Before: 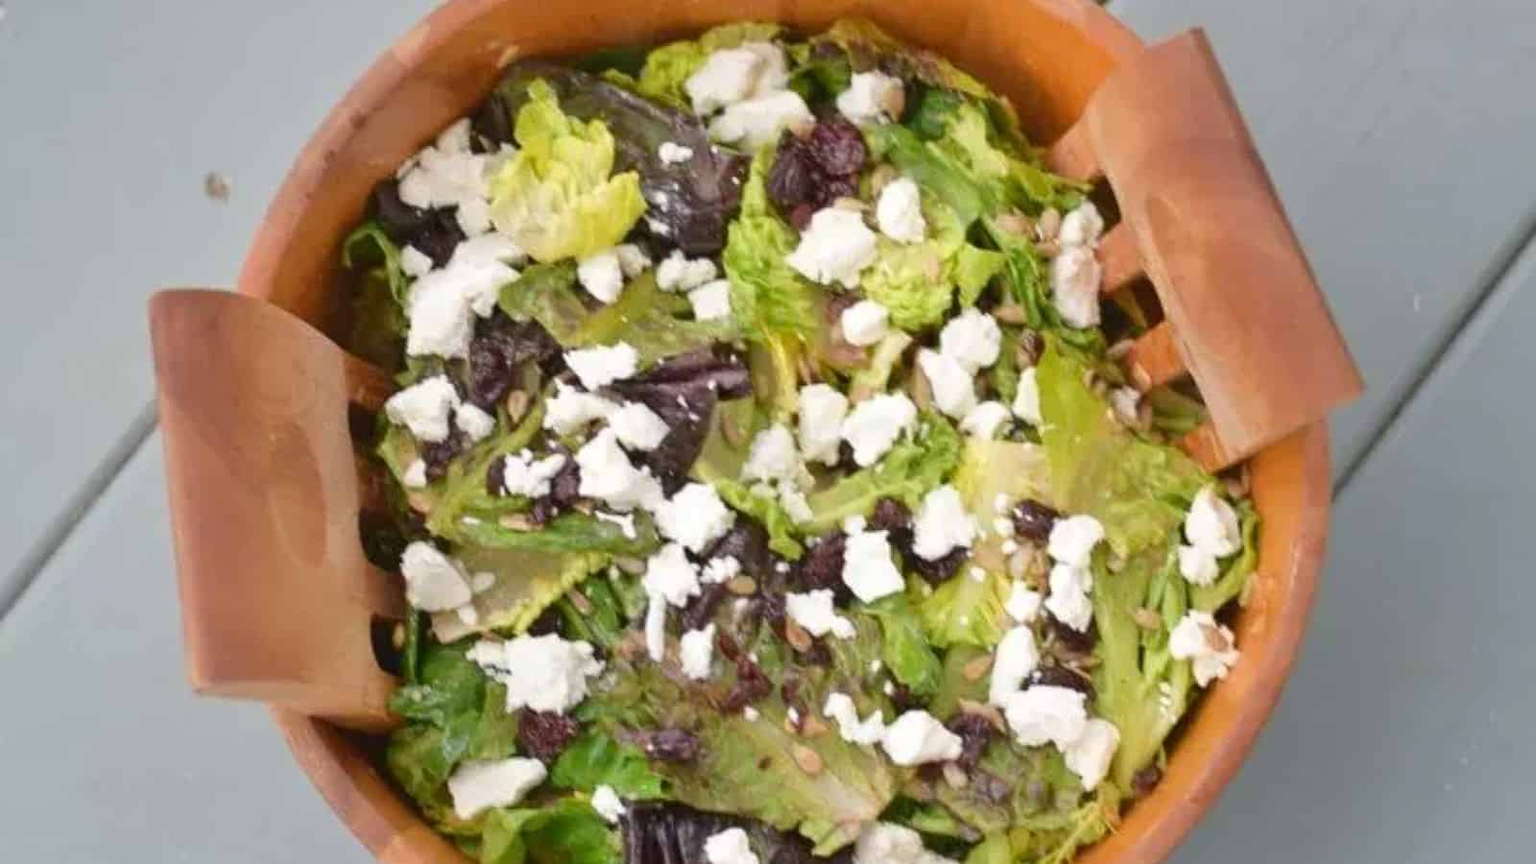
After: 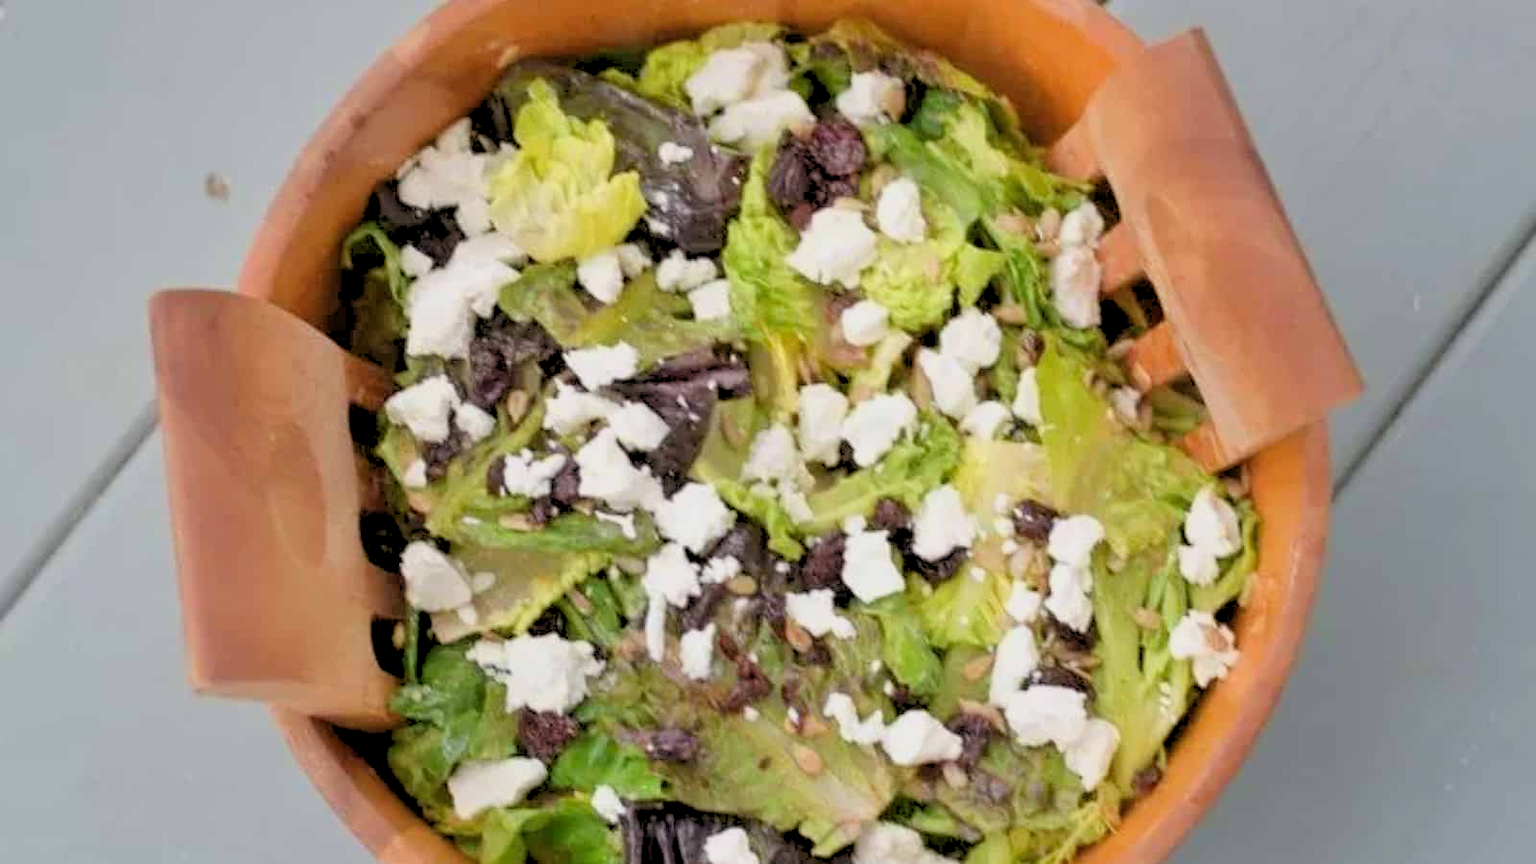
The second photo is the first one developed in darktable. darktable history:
color balance rgb: shadows lift › luminance -10%, highlights gain › luminance 10%, saturation formula JzAzBz (2021)
rgb levels: preserve colors sum RGB, levels [[0.038, 0.433, 0.934], [0, 0.5, 1], [0, 0.5, 1]]
exposure: black level correction 0.001, exposure -0.125 EV, compensate exposure bias true, compensate highlight preservation false
